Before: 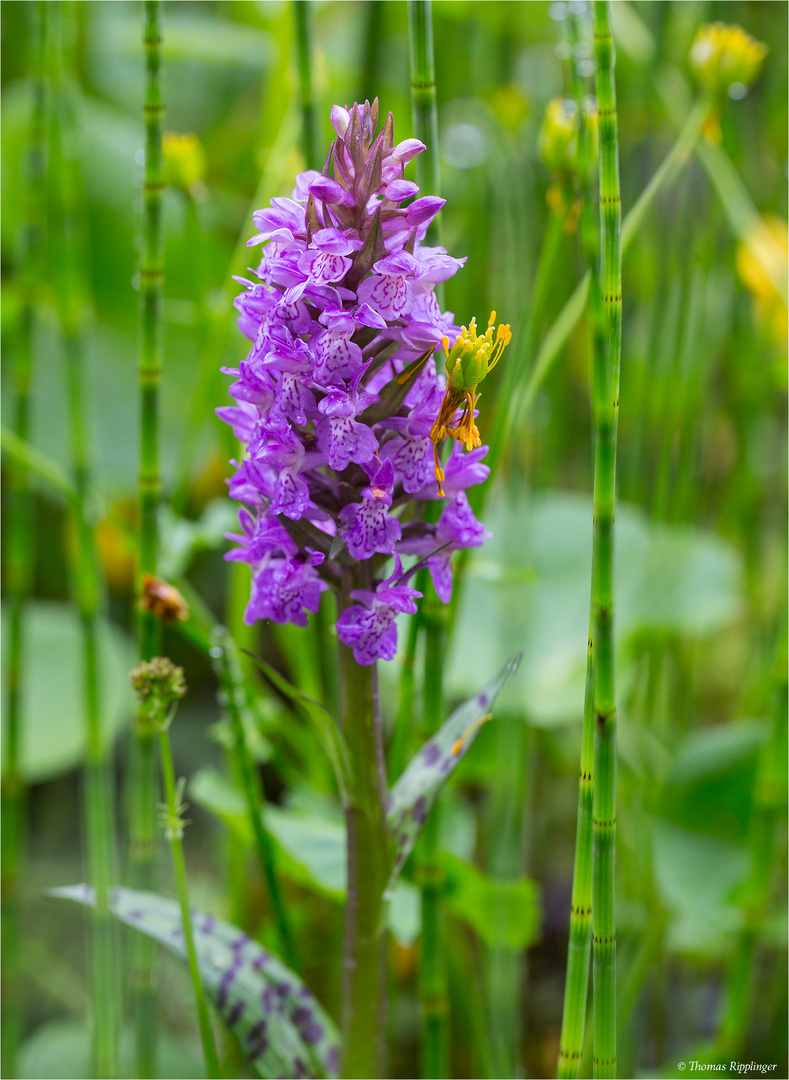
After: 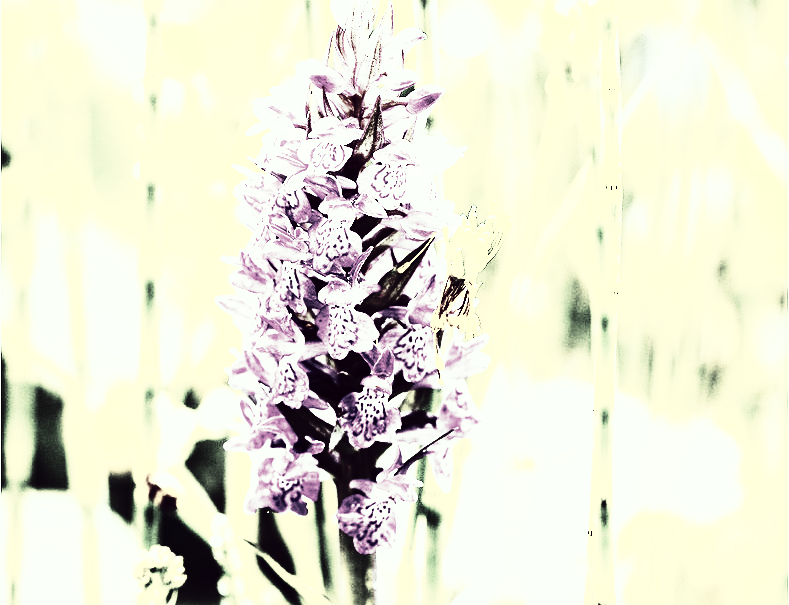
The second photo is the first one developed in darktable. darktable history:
contrast brightness saturation: contrast 0.916, brightness 0.195
sharpen: amount 0.206
base curve: curves: ch0 [(0, 0.003) (0.001, 0.002) (0.006, 0.004) (0.02, 0.022) (0.048, 0.086) (0.094, 0.234) (0.162, 0.431) (0.258, 0.629) (0.385, 0.8) (0.548, 0.918) (0.751, 0.988) (1, 1)], preserve colors none
color zones: curves: ch1 [(0, 0.34) (0.143, 0.164) (0.286, 0.152) (0.429, 0.176) (0.571, 0.173) (0.714, 0.188) (0.857, 0.199) (1, 0.34)]
color balance rgb: perceptual saturation grading › global saturation 24.965%
crop and rotate: top 10.437%, bottom 33.509%
color correction: highlights a* -20.14, highlights b* 20.15, shadows a* 19.27, shadows b* -20.43, saturation 0.413
tone curve: curves: ch0 [(0, 0) (0.003, 0.002) (0.011, 0.005) (0.025, 0.011) (0.044, 0.017) (0.069, 0.021) (0.1, 0.027) (0.136, 0.035) (0.177, 0.05) (0.224, 0.076) (0.277, 0.126) (0.335, 0.212) (0.399, 0.333) (0.468, 0.473) (0.543, 0.627) (0.623, 0.784) (0.709, 0.9) (0.801, 0.963) (0.898, 0.988) (1, 1)], preserve colors none
